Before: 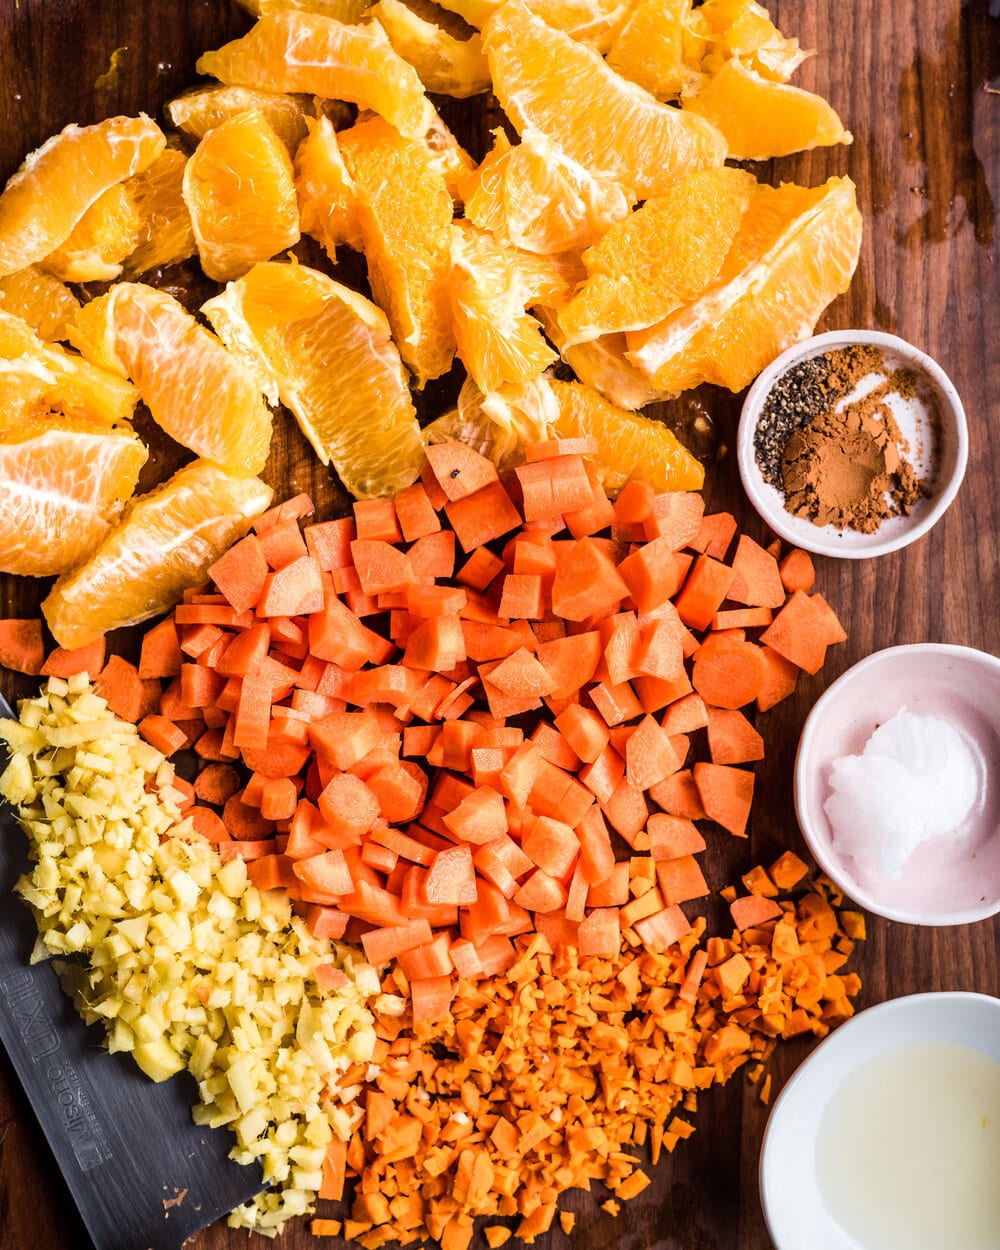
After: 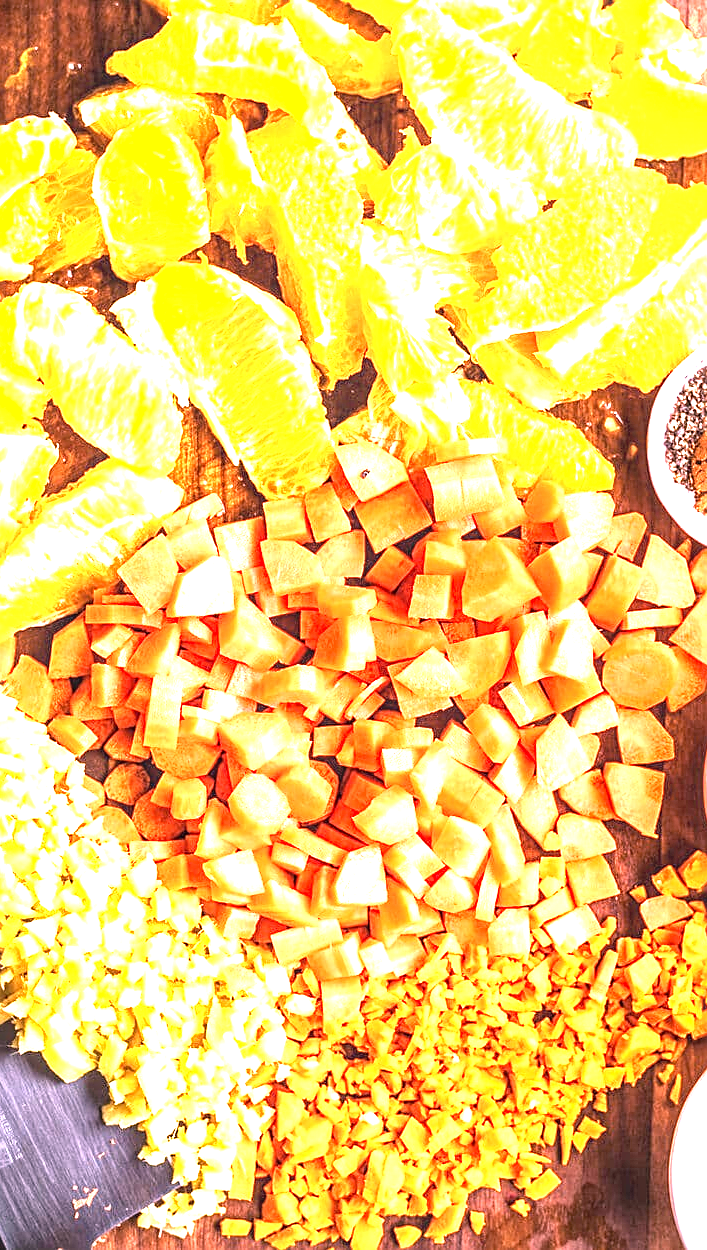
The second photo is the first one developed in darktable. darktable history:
local contrast: on, module defaults
exposure: exposure 2 EV, compensate highlight preservation false
sharpen: on, module defaults
crop and rotate: left 9.061%, right 20.142%
white balance: red 1.188, blue 1.11
